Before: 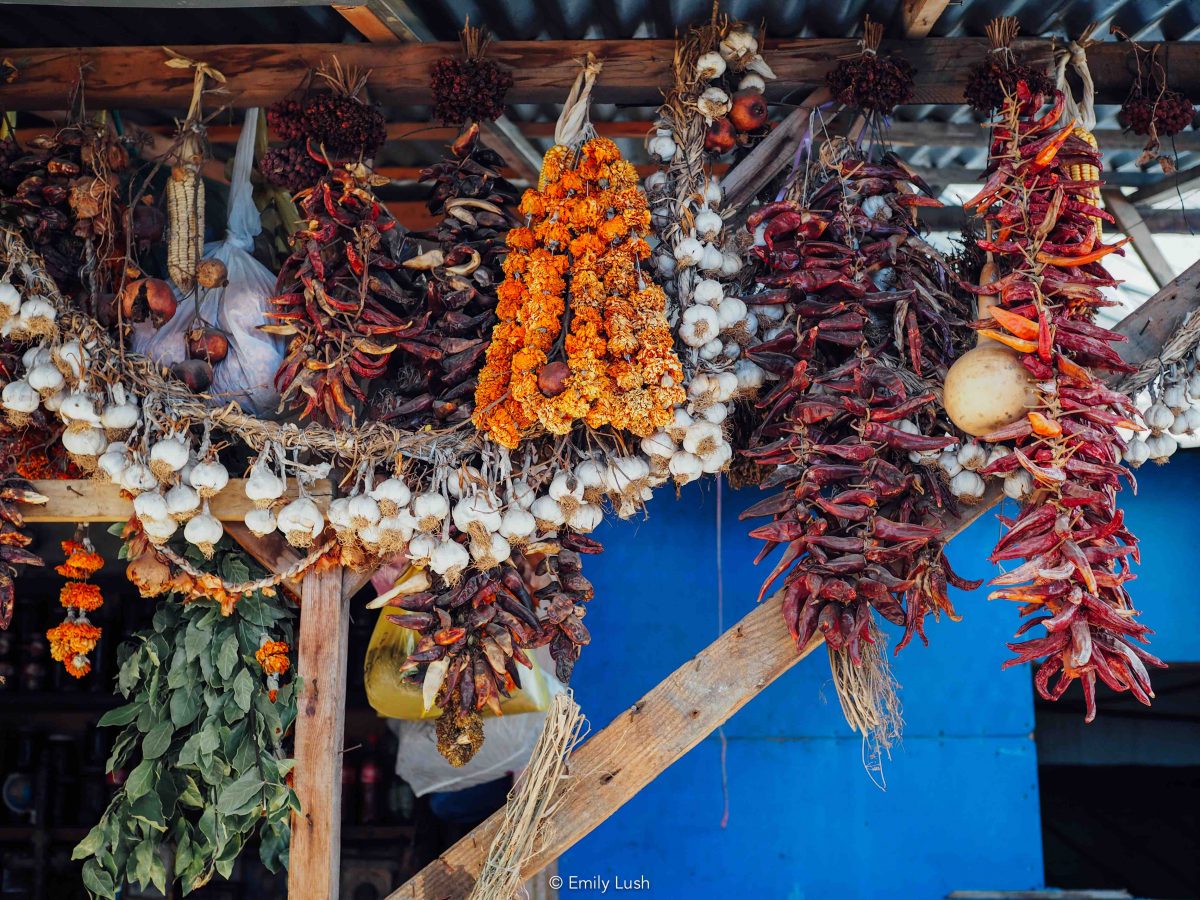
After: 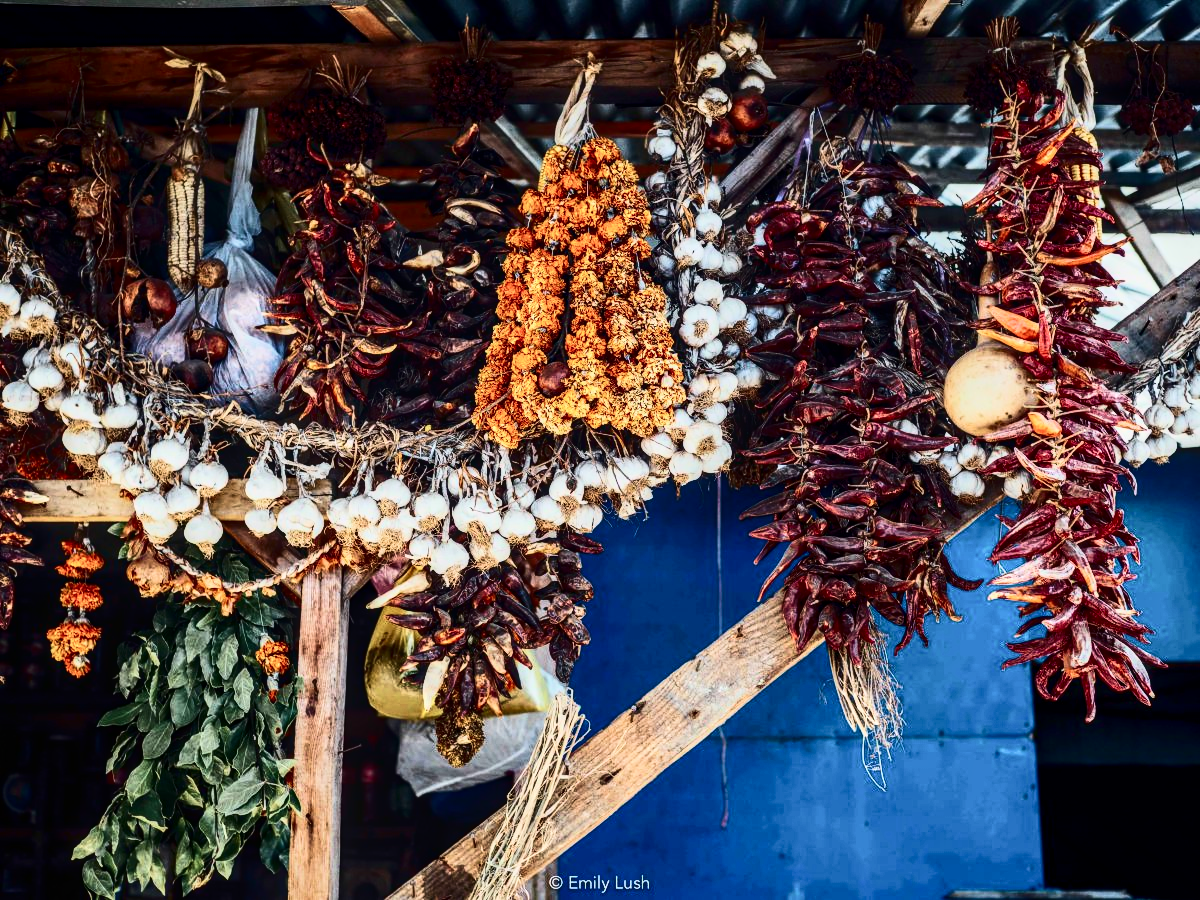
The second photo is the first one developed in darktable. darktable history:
velvia: on, module defaults
local contrast: on, module defaults
contrast brightness saturation: contrast 0.5, saturation -0.1
contrast equalizer: octaves 7, y [[0.6 ×6], [0.55 ×6], [0 ×6], [0 ×6], [0 ×6]], mix 0.15
